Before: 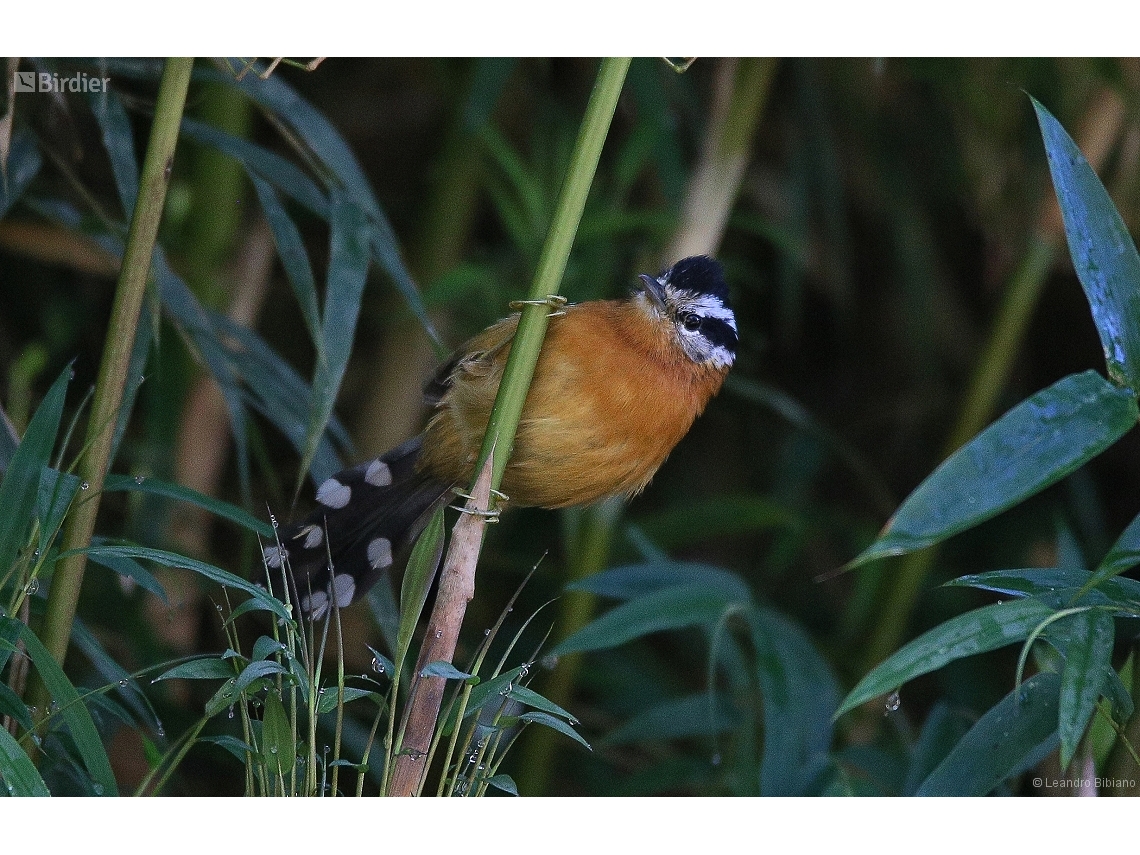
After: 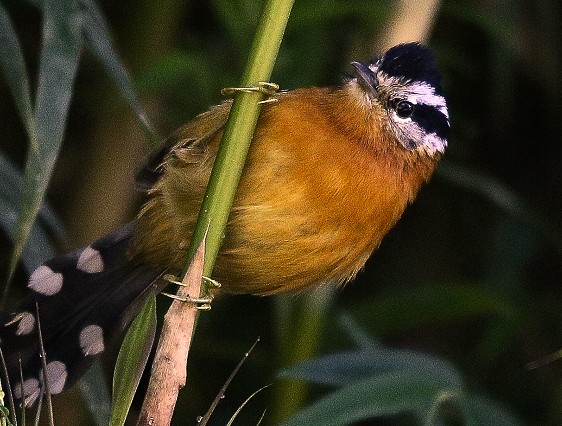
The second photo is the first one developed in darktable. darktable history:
color correction: highlights a* 14.79, highlights b* 31.21
crop: left 25.269%, top 24.972%, right 25.371%, bottom 25.139%
tone equalizer: -8 EV -0.773 EV, -7 EV -0.671 EV, -6 EV -0.583 EV, -5 EV -0.398 EV, -3 EV 0.382 EV, -2 EV 0.6 EV, -1 EV 0.7 EV, +0 EV 0.775 EV, edges refinement/feathering 500, mask exposure compensation -1.57 EV, preserve details no
